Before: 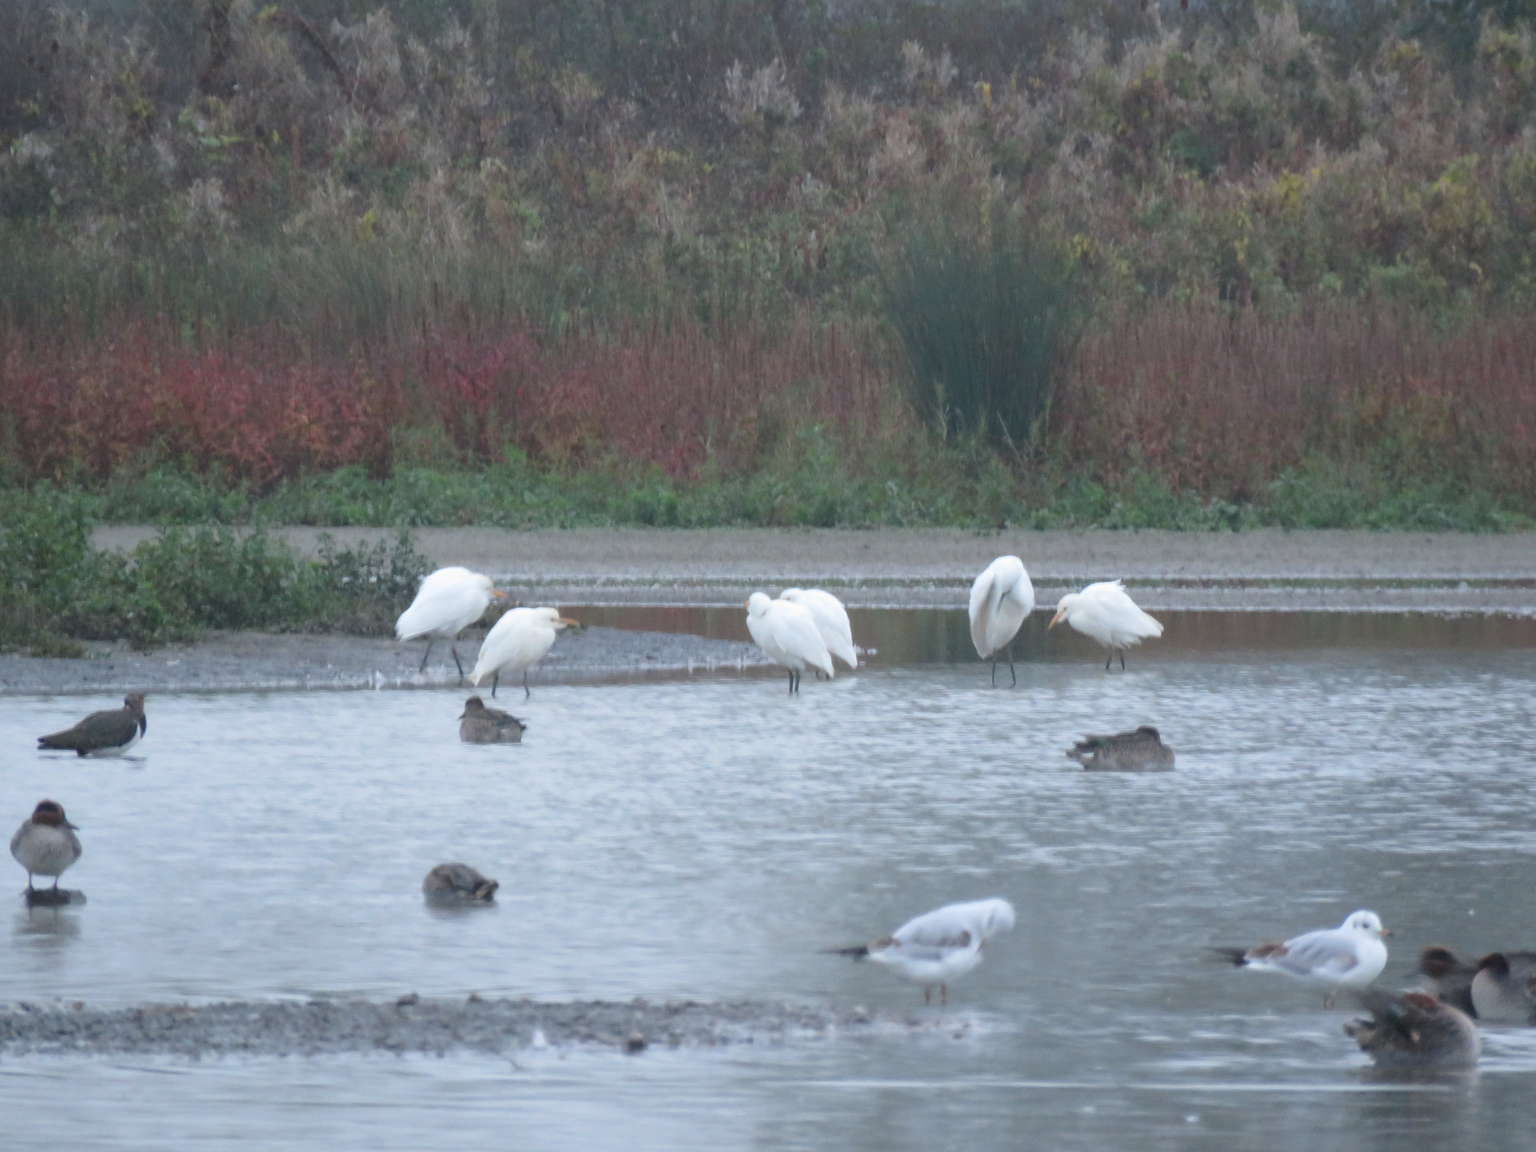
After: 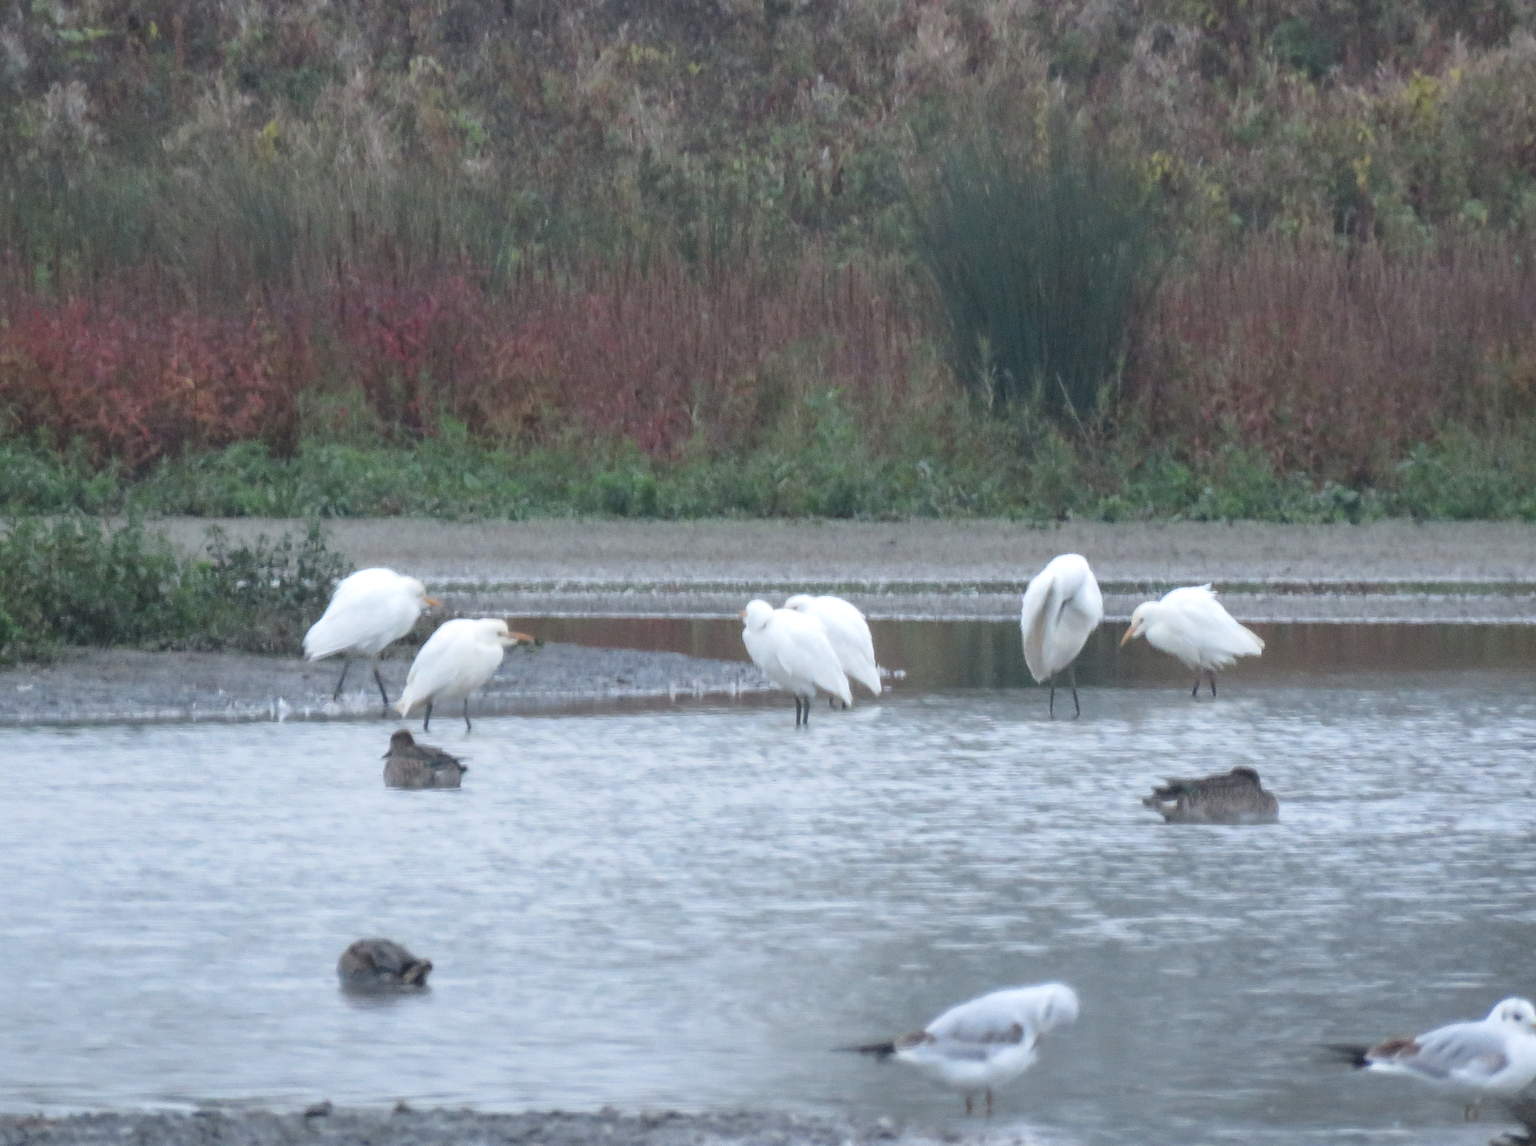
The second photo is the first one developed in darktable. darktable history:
local contrast: on, module defaults
crop and rotate: left 9.992%, top 9.86%, right 10.09%, bottom 10.572%
